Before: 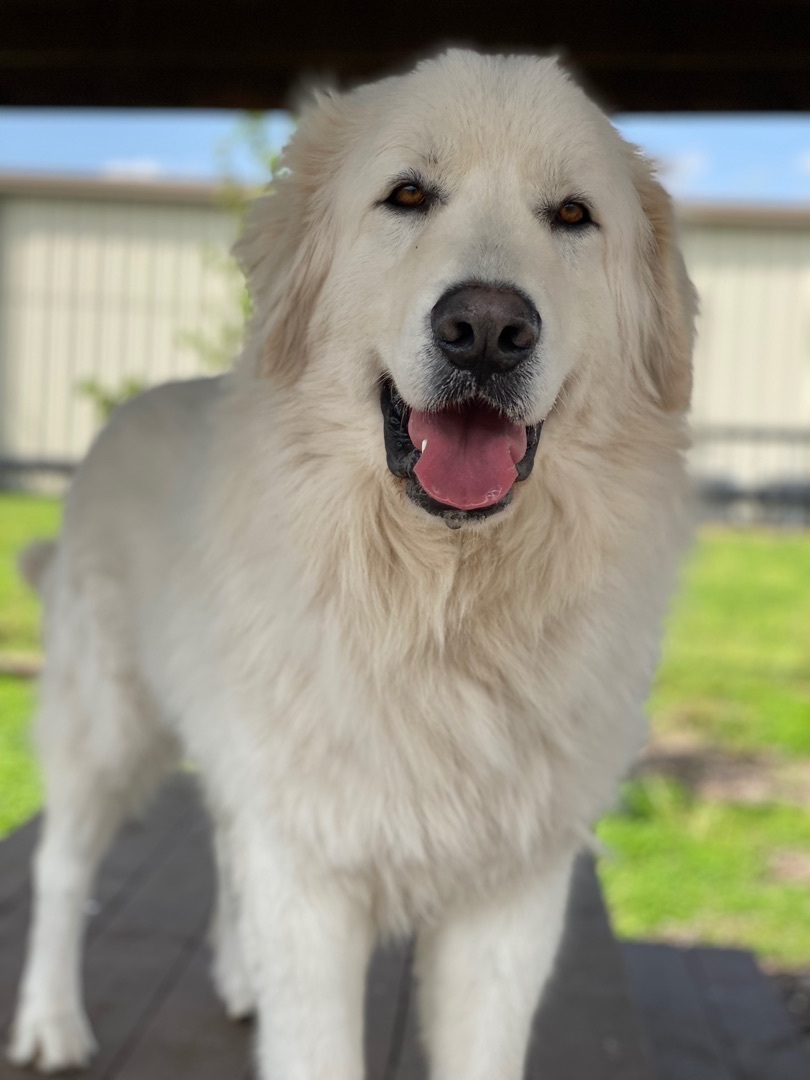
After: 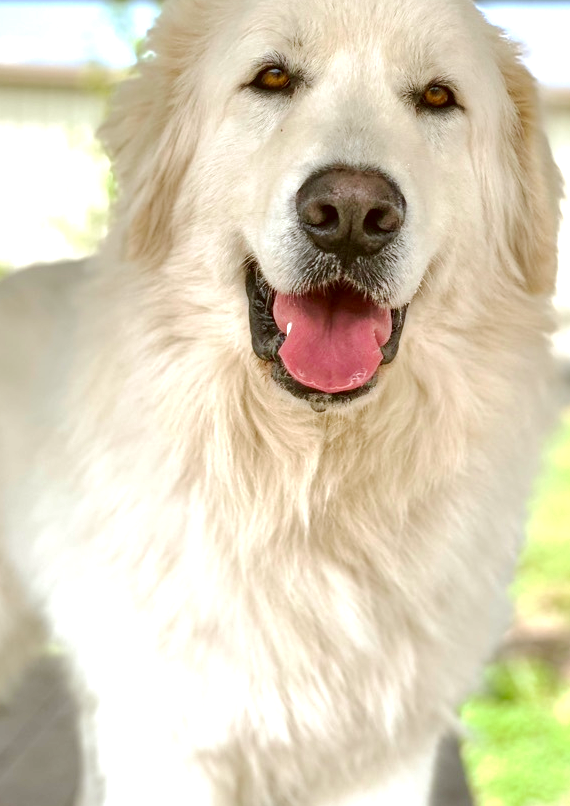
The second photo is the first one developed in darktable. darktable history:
color correction: highlights a* -0.591, highlights b* 0.166, shadows a* 4.71, shadows b* 20.48
velvia: on, module defaults
crop and rotate: left 16.767%, top 10.836%, right 12.825%, bottom 14.488%
local contrast: on, module defaults
exposure: black level correction 0, exposure 1.001 EV, compensate highlight preservation false
color balance rgb: power › chroma 0.503%, power › hue 215.05°, perceptual saturation grading › global saturation 9.123%, perceptual saturation grading › highlights -13.518%, perceptual saturation grading › mid-tones 14.519%, perceptual saturation grading › shadows 22.95%
base curve: curves: ch0 [(0, 0) (0.262, 0.32) (0.722, 0.705) (1, 1)], preserve colors none
